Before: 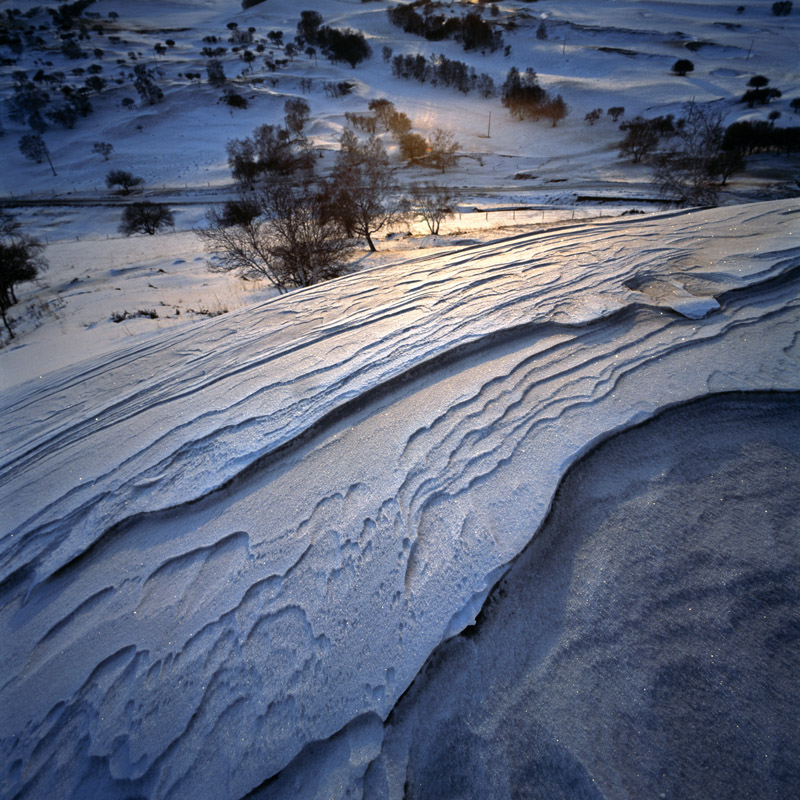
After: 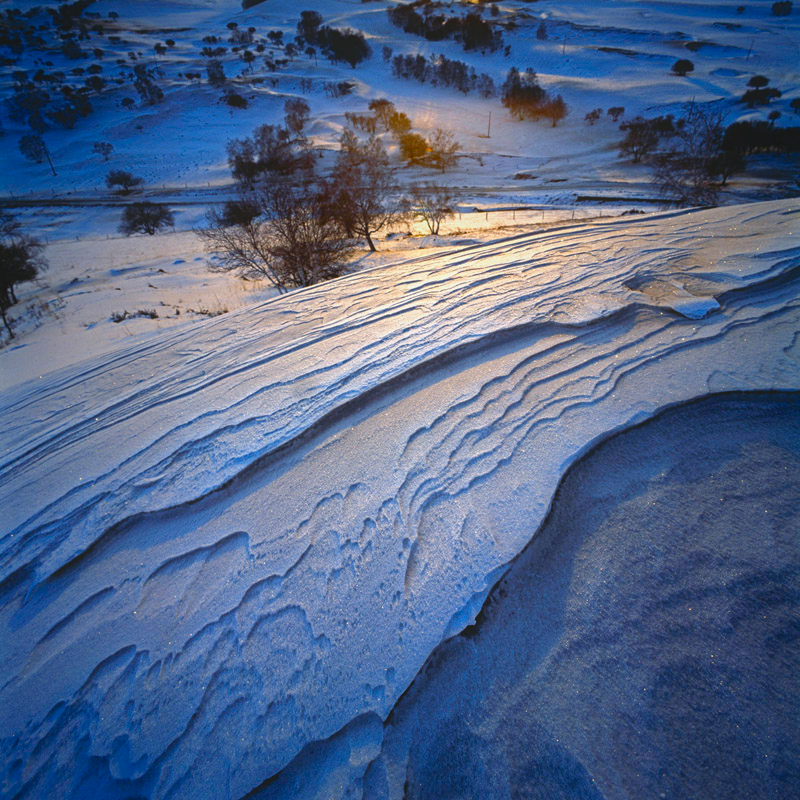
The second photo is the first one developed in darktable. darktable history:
contrast equalizer: octaves 7, y [[0.439, 0.44, 0.442, 0.457, 0.493, 0.498], [0.5 ×6], [0.5 ×6], [0 ×6], [0 ×6]]
color balance rgb: global offset › luminance 0.483%, perceptual saturation grading › global saturation 20%, perceptual saturation grading › highlights -25.372%, perceptual saturation grading › shadows 50.067%, global vibrance 43.131%
